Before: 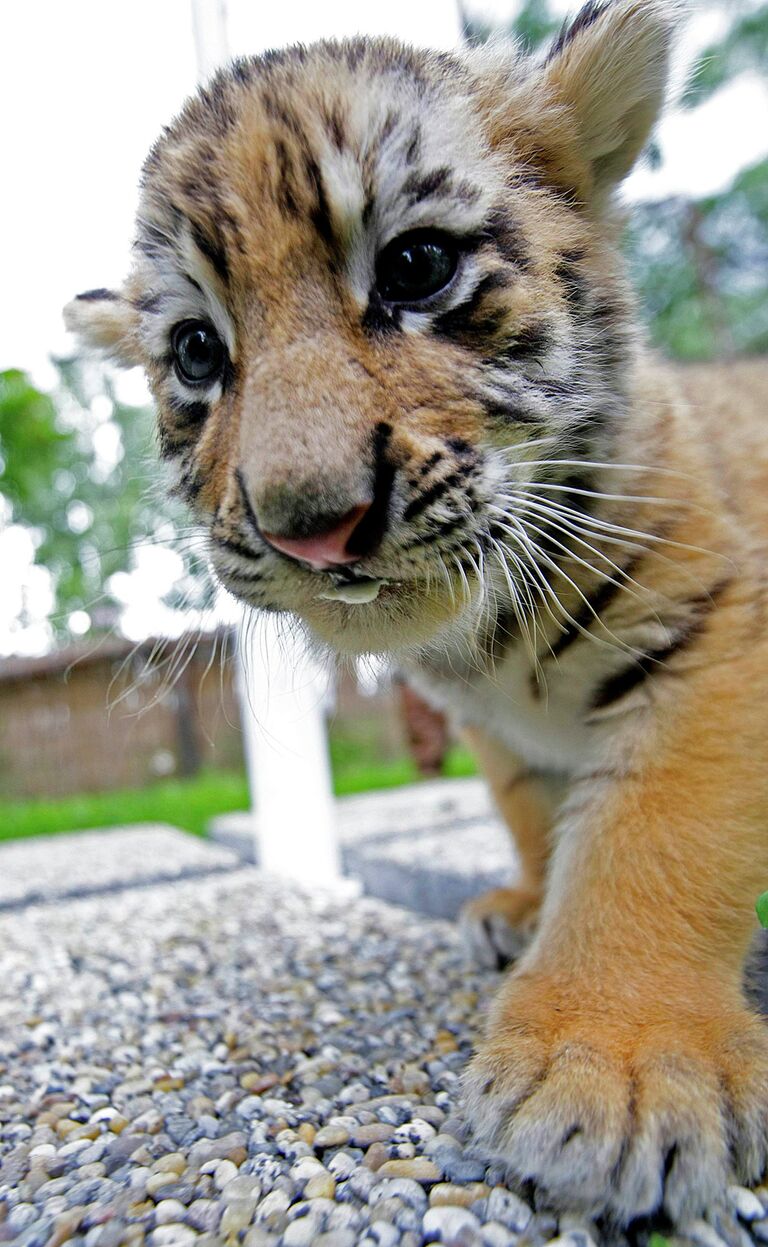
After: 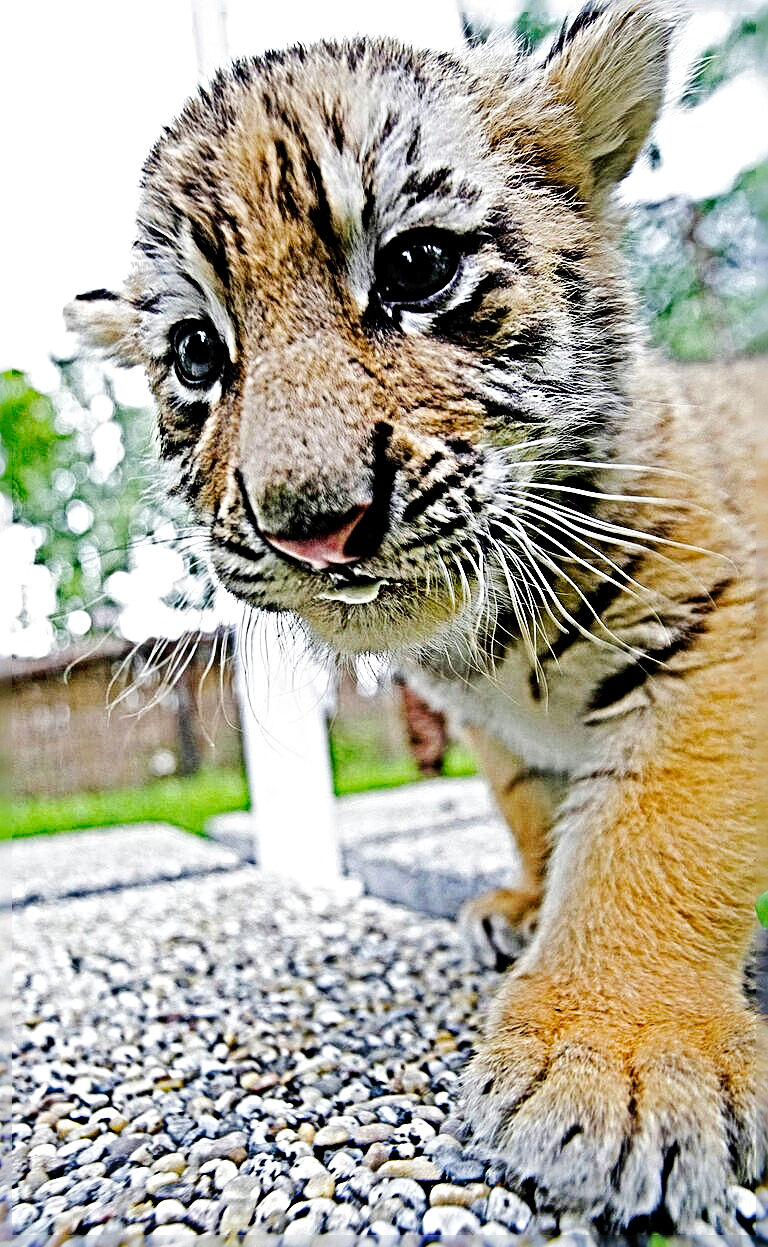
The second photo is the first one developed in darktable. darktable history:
sharpen: radius 6.267, amount 1.788, threshold 0.117
tone curve: curves: ch0 [(0, 0) (0.003, 0.014) (0.011, 0.017) (0.025, 0.023) (0.044, 0.035) (0.069, 0.04) (0.1, 0.062) (0.136, 0.099) (0.177, 0.152) (0.224, 0.214) (0.277, 0.291) (0.335, 0.383) (0.399, 0.487) (0.468, 0.581) (0.543, 0.662) (0.623, 0.738) (0.709, 0.802) (0.801, 0.871) (0.898, 0.936) (1, 1)], preserve colors none
